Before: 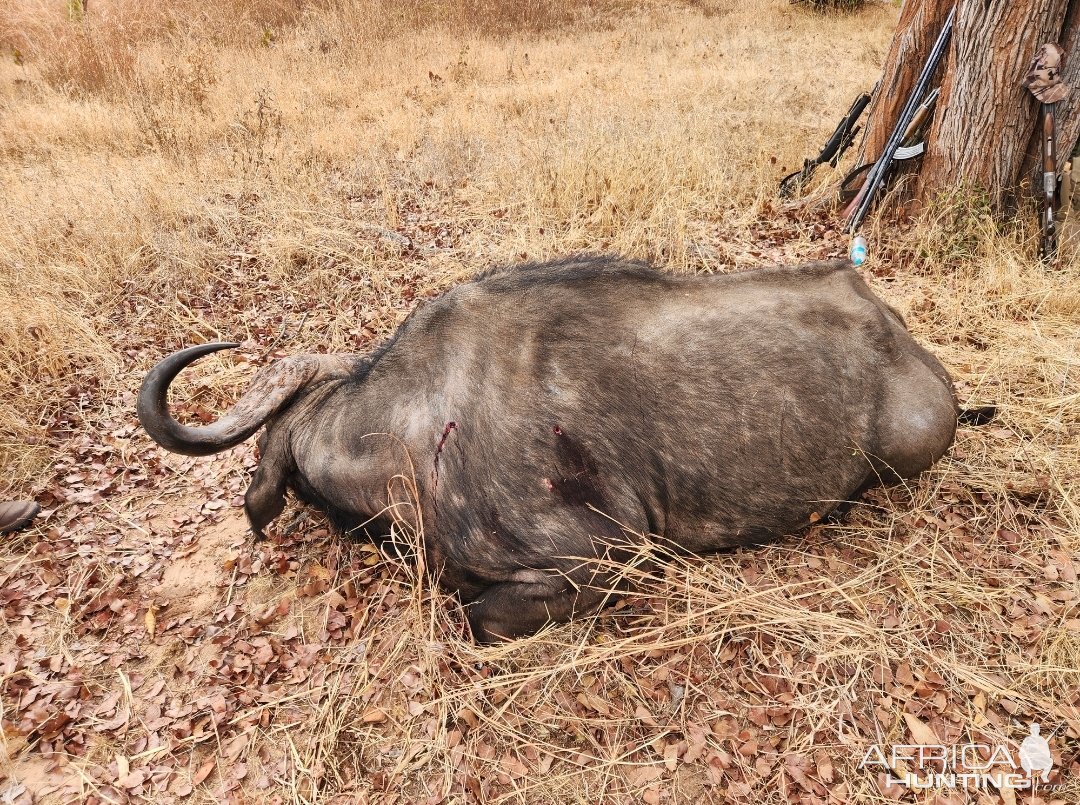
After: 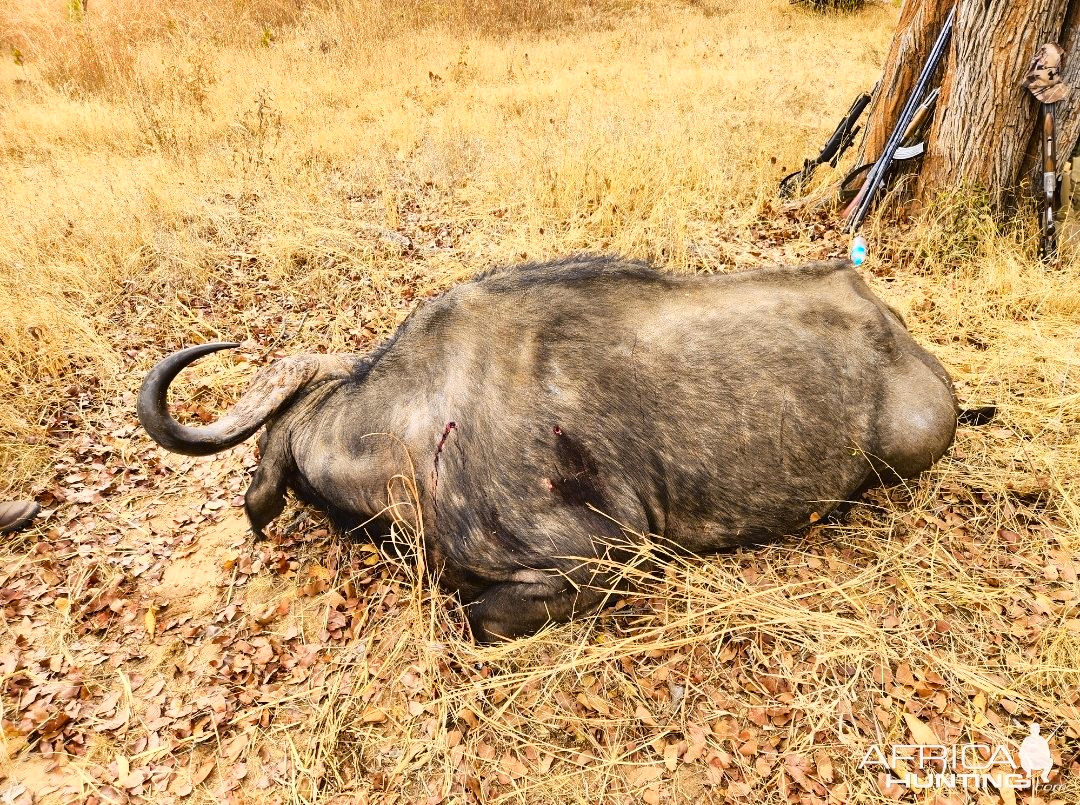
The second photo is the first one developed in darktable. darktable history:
tone curve: curves: ch0 [(0, 0.023) (0.087, 0.065) (0.184, 0.168) (0.45, 0.54) (0.57, 0.683) (0.722, 0.825) (0.877, 0.948) (1, 1)]; ch1 [(0, 0) (0.388, 0.369) (0.45, 0.43) (0.505, 0.509) (0.534, 0.528) (0.657, 0.655) (1, 1)]; ch2 [(0, 0) (0.314, 0.223) (0.427, 0.405) (0.5, 0.5) (0.55, 0.566) (0.625, 0.657) (1, 1)], color space Lab, independent channels, preserve colors none
color balance rgb: perceptual saturation grading › global saturation 20%, global vibrance 20%
local contrast: mode bilateral grid, contrast 20, coarseness 50, detail 102%, midtone range 0.2
